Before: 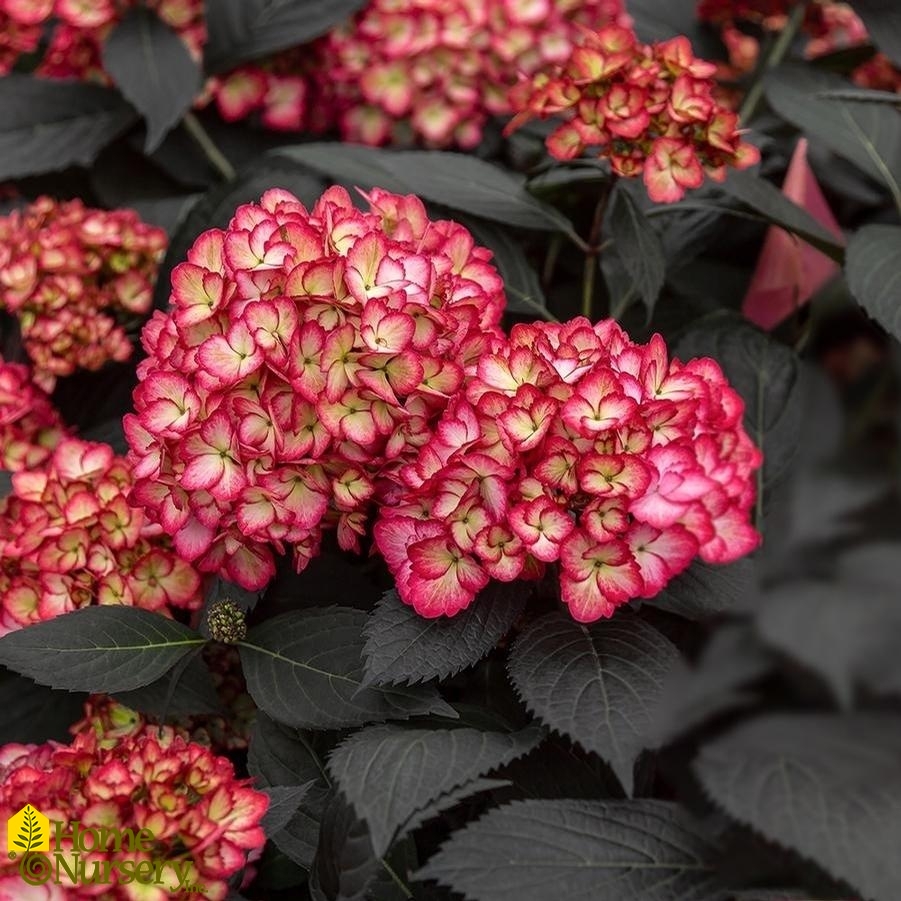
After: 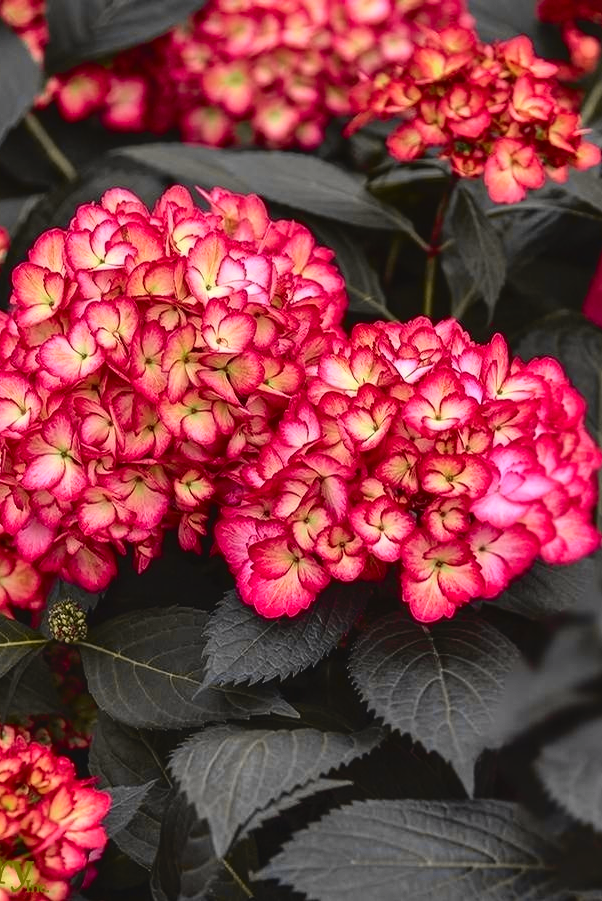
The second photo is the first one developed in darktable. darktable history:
tone curve: curves: ch0 [(0, 0.036) (0.119, 0.115) (0.466, 0.498) (0.715, 0.767) (0.817, 0.865) (1, 0.998)]; ch1 [(0, 0) (0.377, 0.424) (0.442, 0.491) (0.487, 0.498) (0.514, 0.512) (0.536, 0.577) (0.66, 0.724) (1, 1)]; ch2 [(0, 0) (0.38, 0.405) (0.463, 0.443) (0.492, 0.486) (0.526, 0.541) (0.578, 0.598) (1, 1)], color space Lab, independent channels, preserve colors none
shadows and highlights: highlights 70.7, soften with gaussian
crop and rotate: left 17.732%, right 15.423%
